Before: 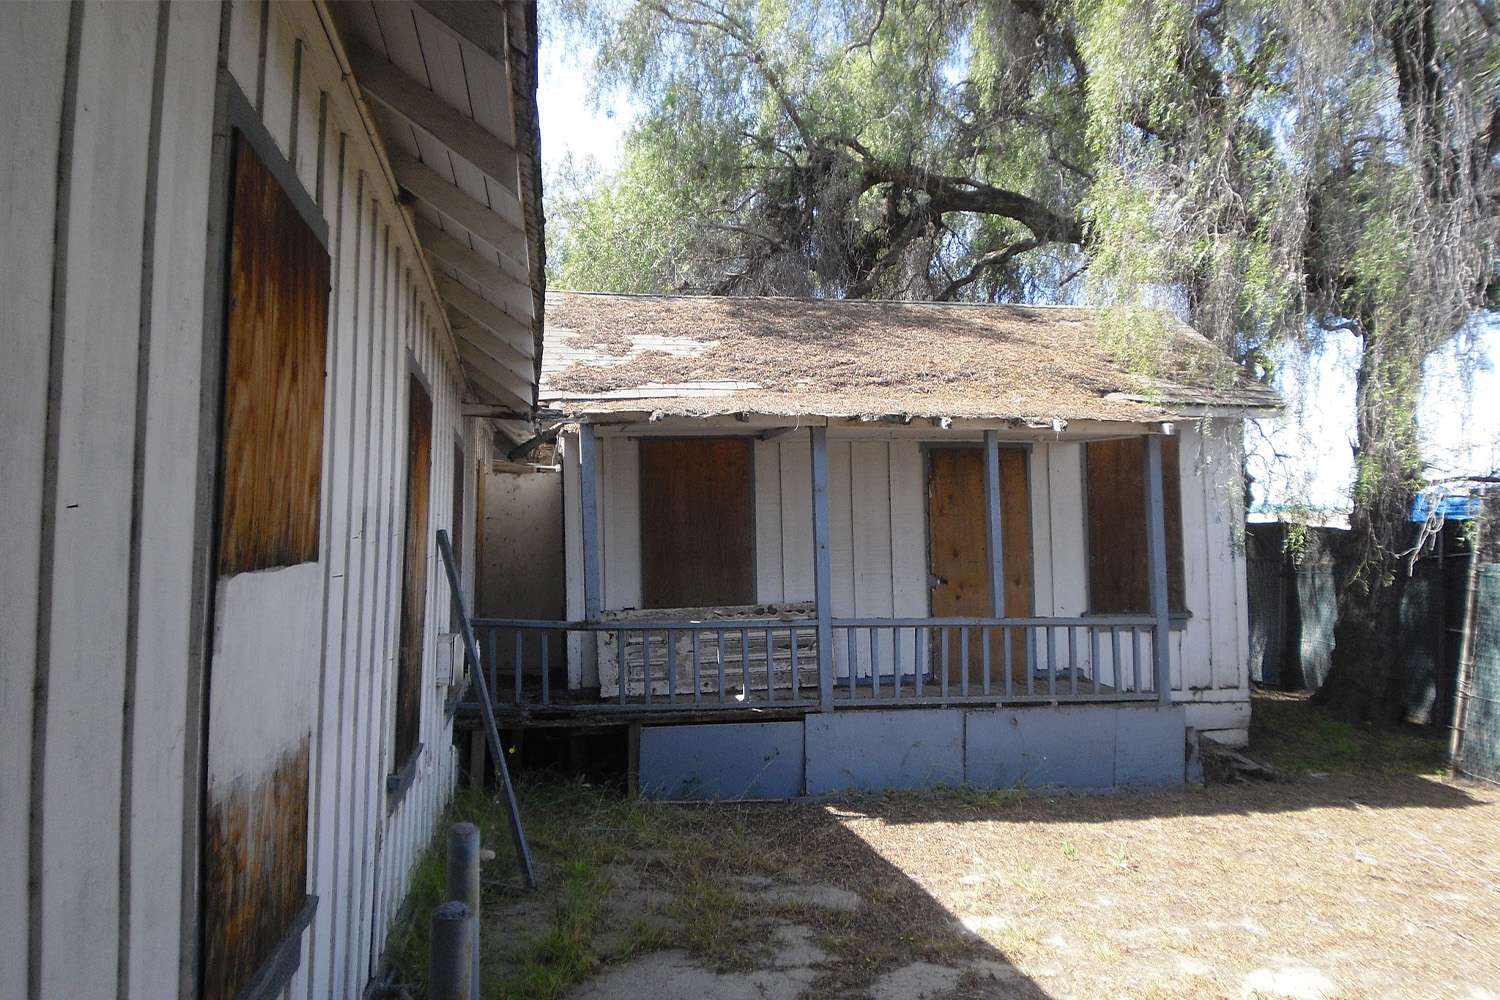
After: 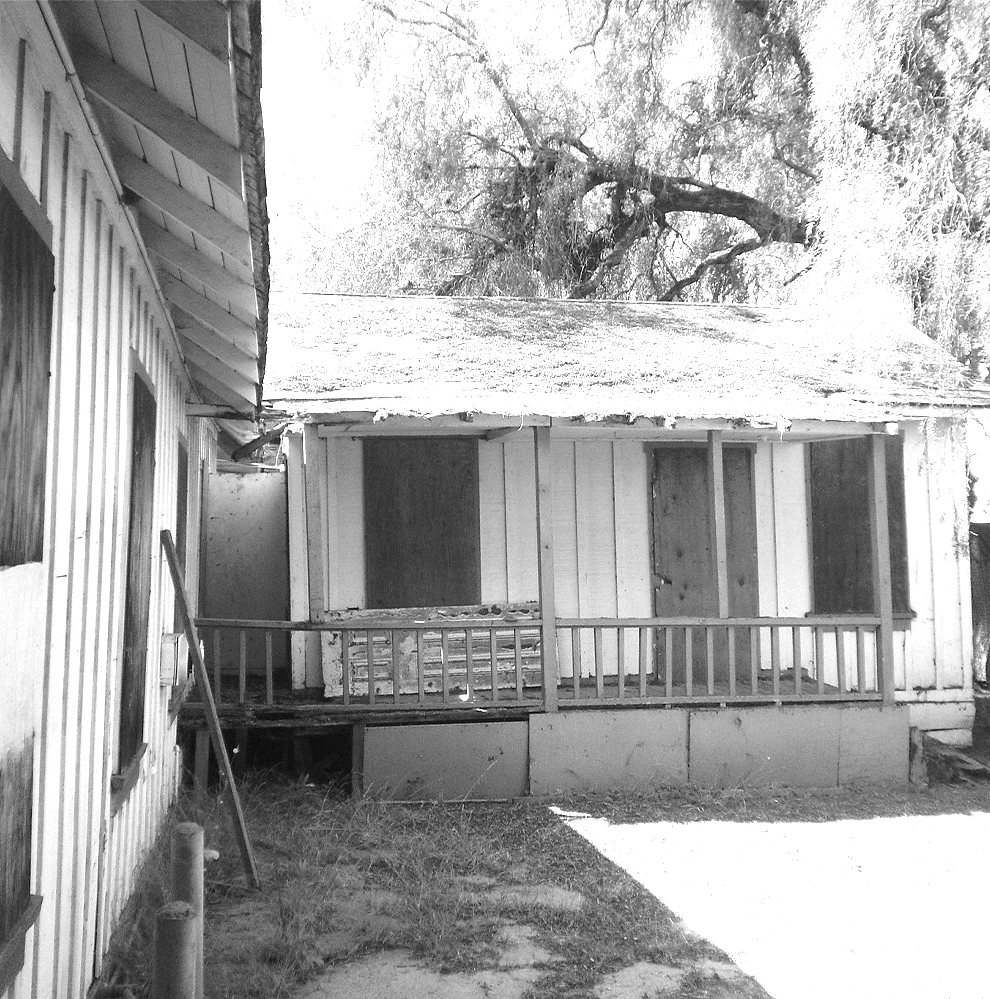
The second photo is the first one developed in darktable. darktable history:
crop and rotate: left 18.442%, right 15.508%
exposure: black level correction 0, exposure 1.55 EV, compensate exposure bias true, compensate highlight preservation false
monochrome: a -3.63, b -0.465
